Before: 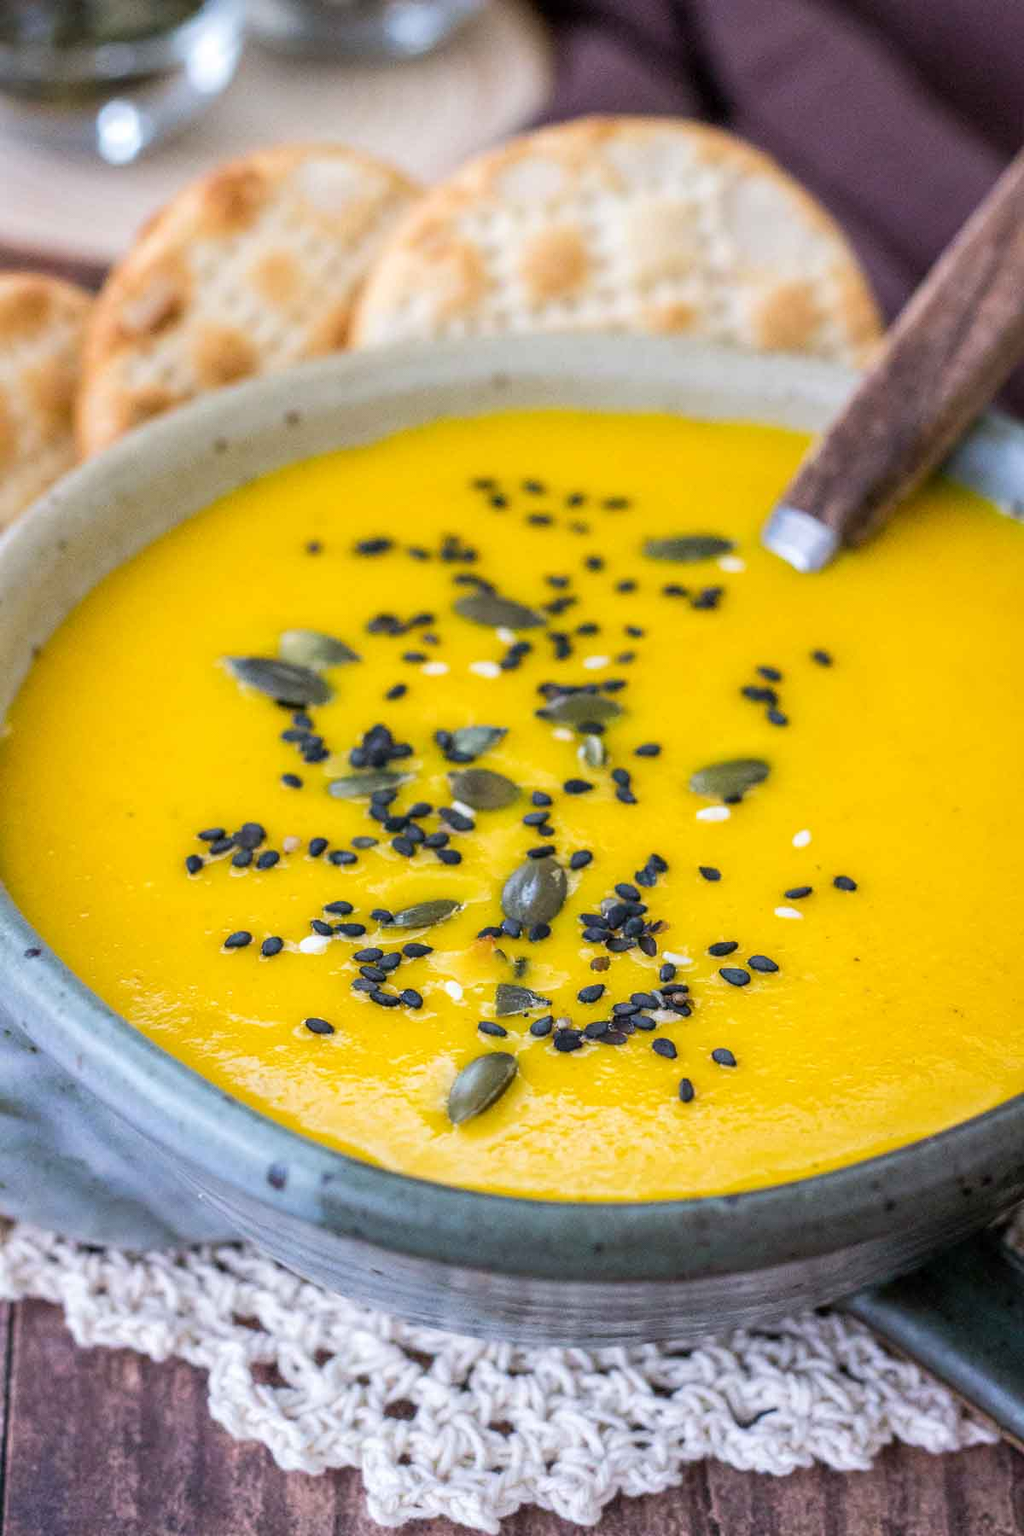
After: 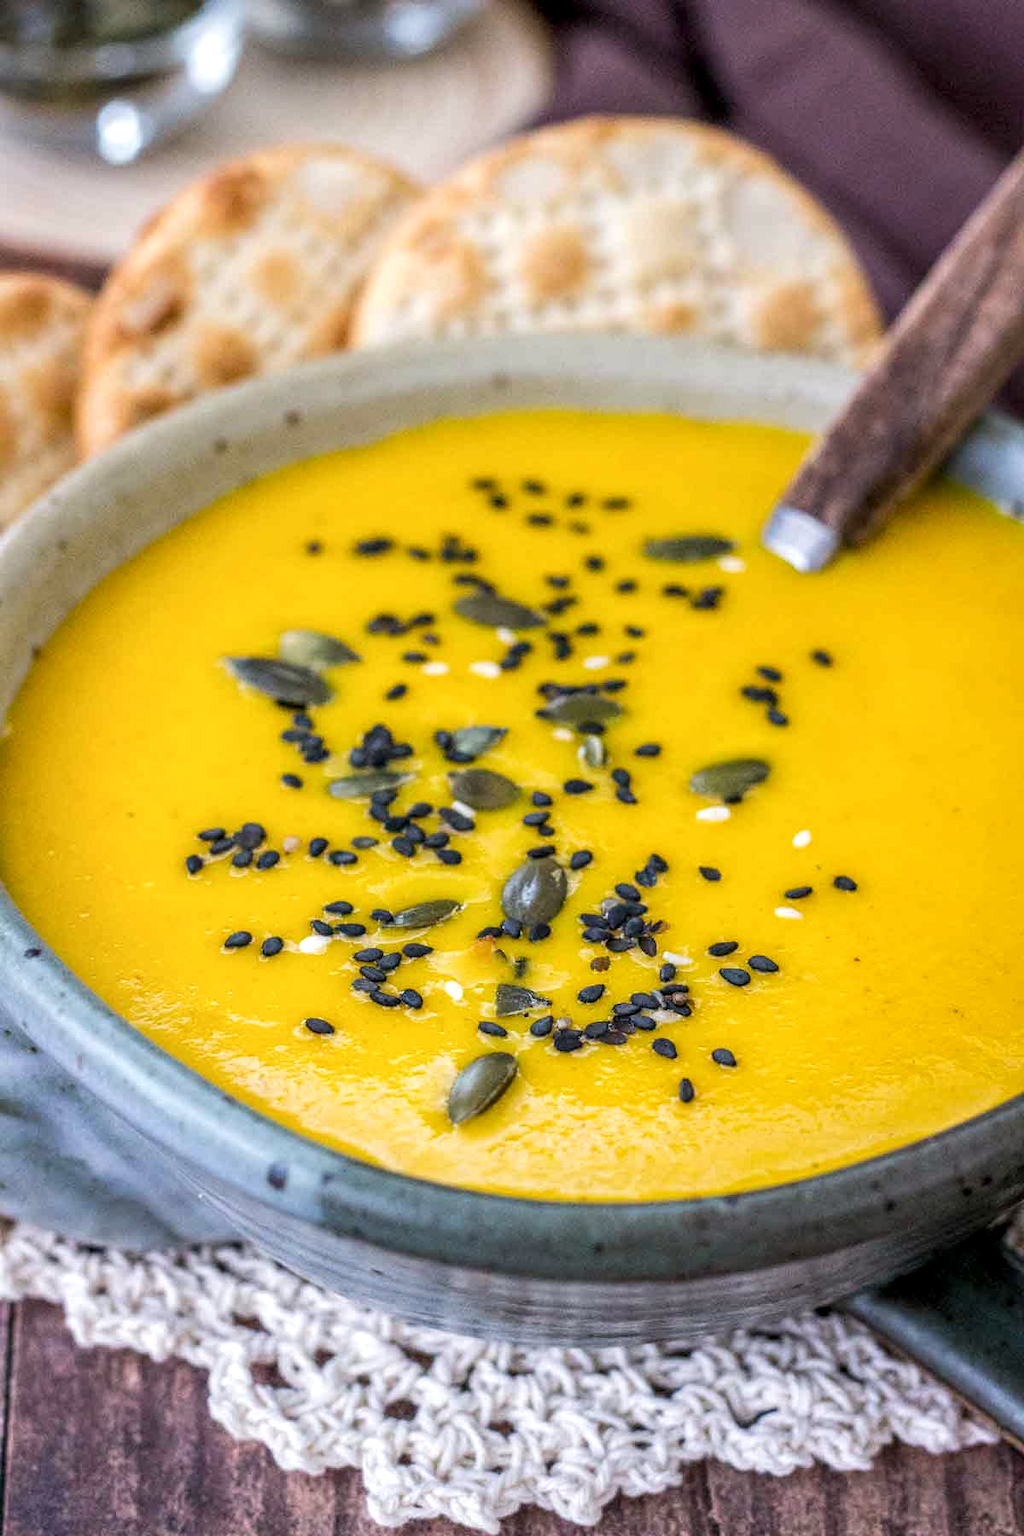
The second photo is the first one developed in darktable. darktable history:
white balance: red 1.009, blue 0.985
local contrast: detail 130%
